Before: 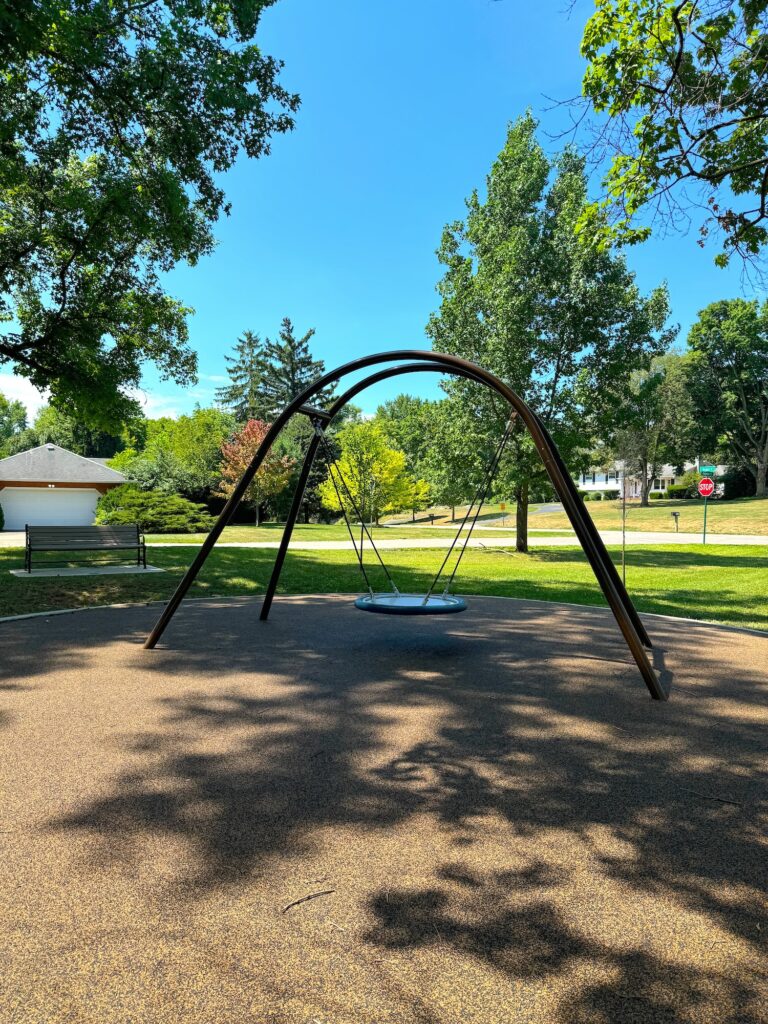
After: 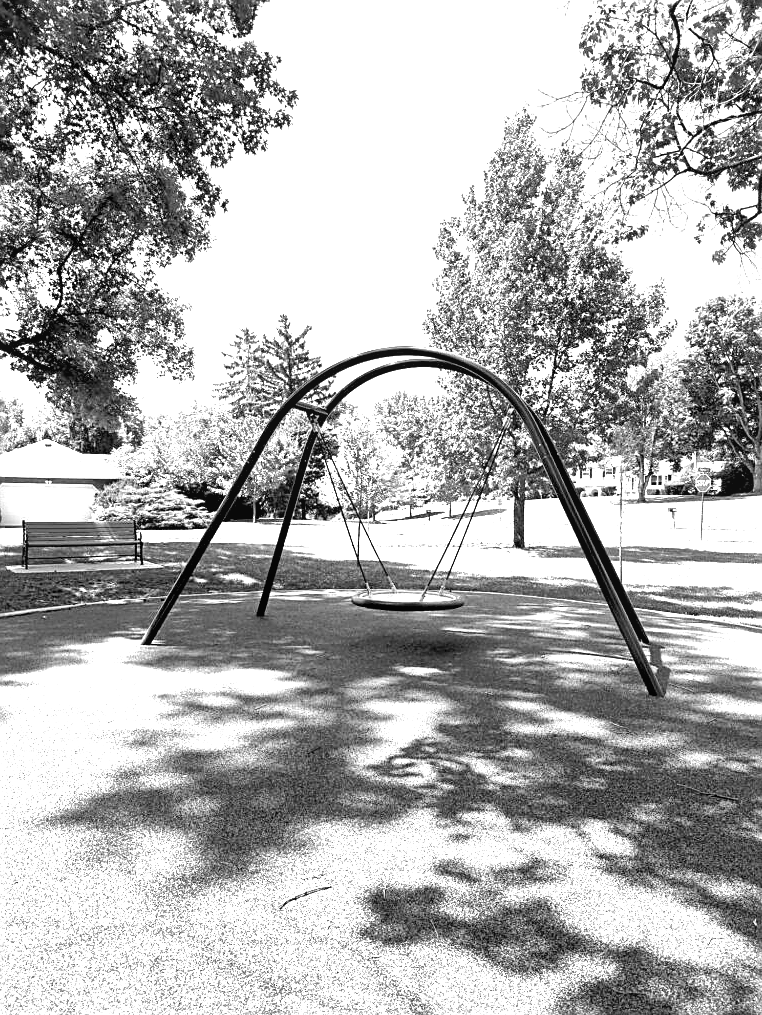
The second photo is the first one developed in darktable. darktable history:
sharpen: on, module defaults
monochrome: on, module defaults
exposure: exposure 2 EV, compensate exposure bias true, compensate highlight preservation false
crop: left 0.434%, top 0.485%, right 0.244%, bottom 0.386%
color correction: highlights a* -9.35, highlights b* -23.15
local contrast: mode bilateral grid, contrast 20, coarseness 50, detail 171%, midtone range 0.2
white balance: red 0.925, blue 1.046
contrast brightness saturation: contrast -0.11
